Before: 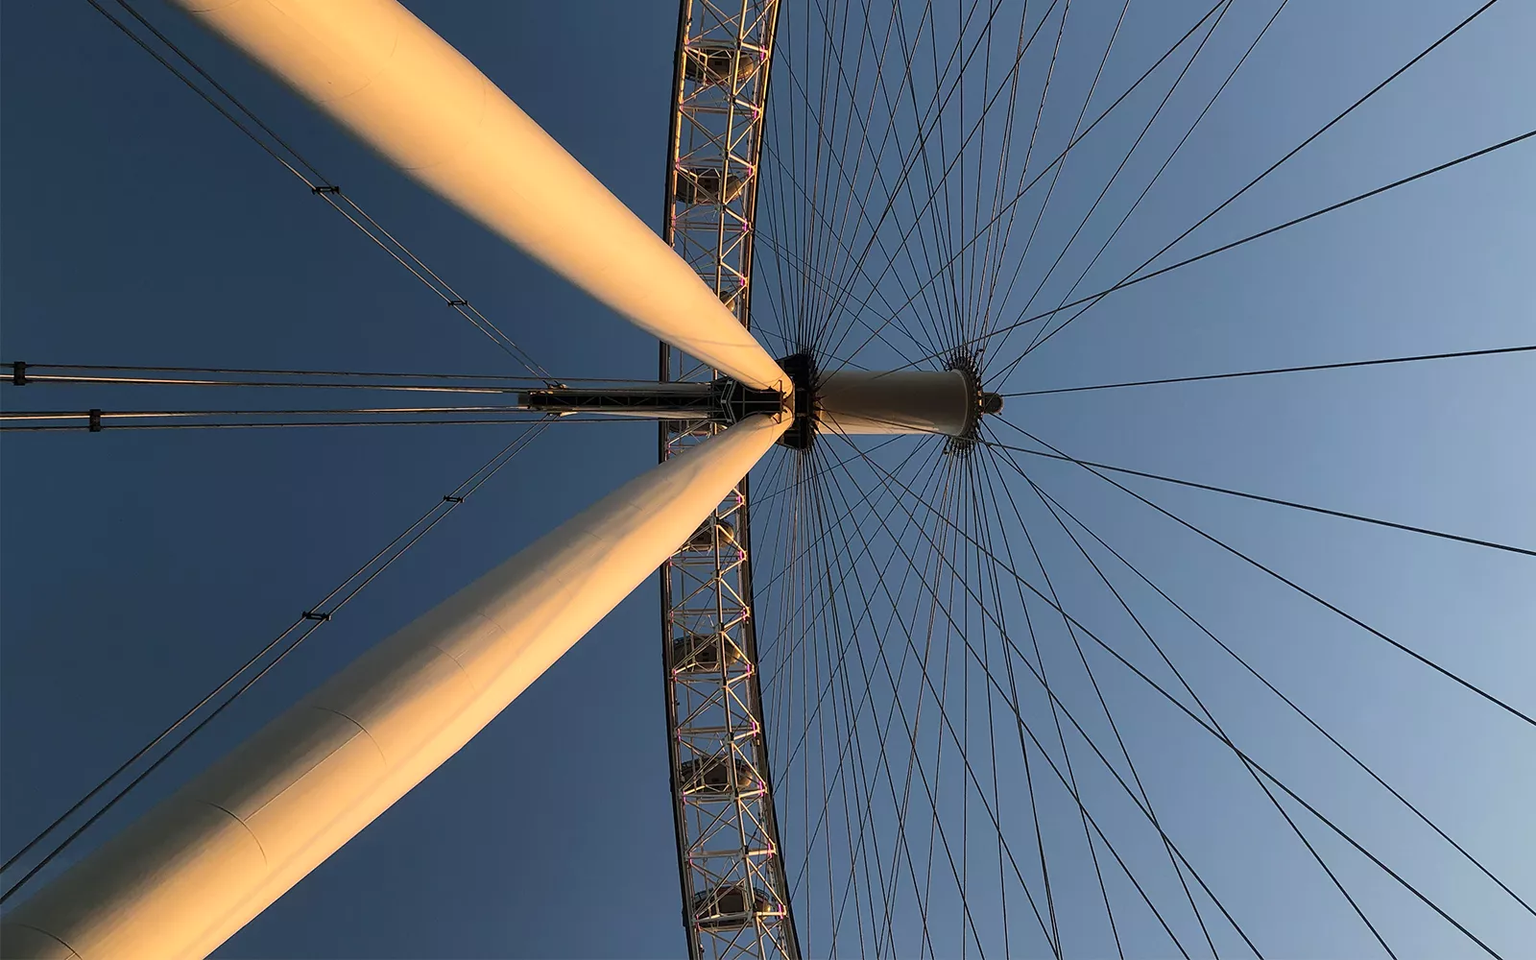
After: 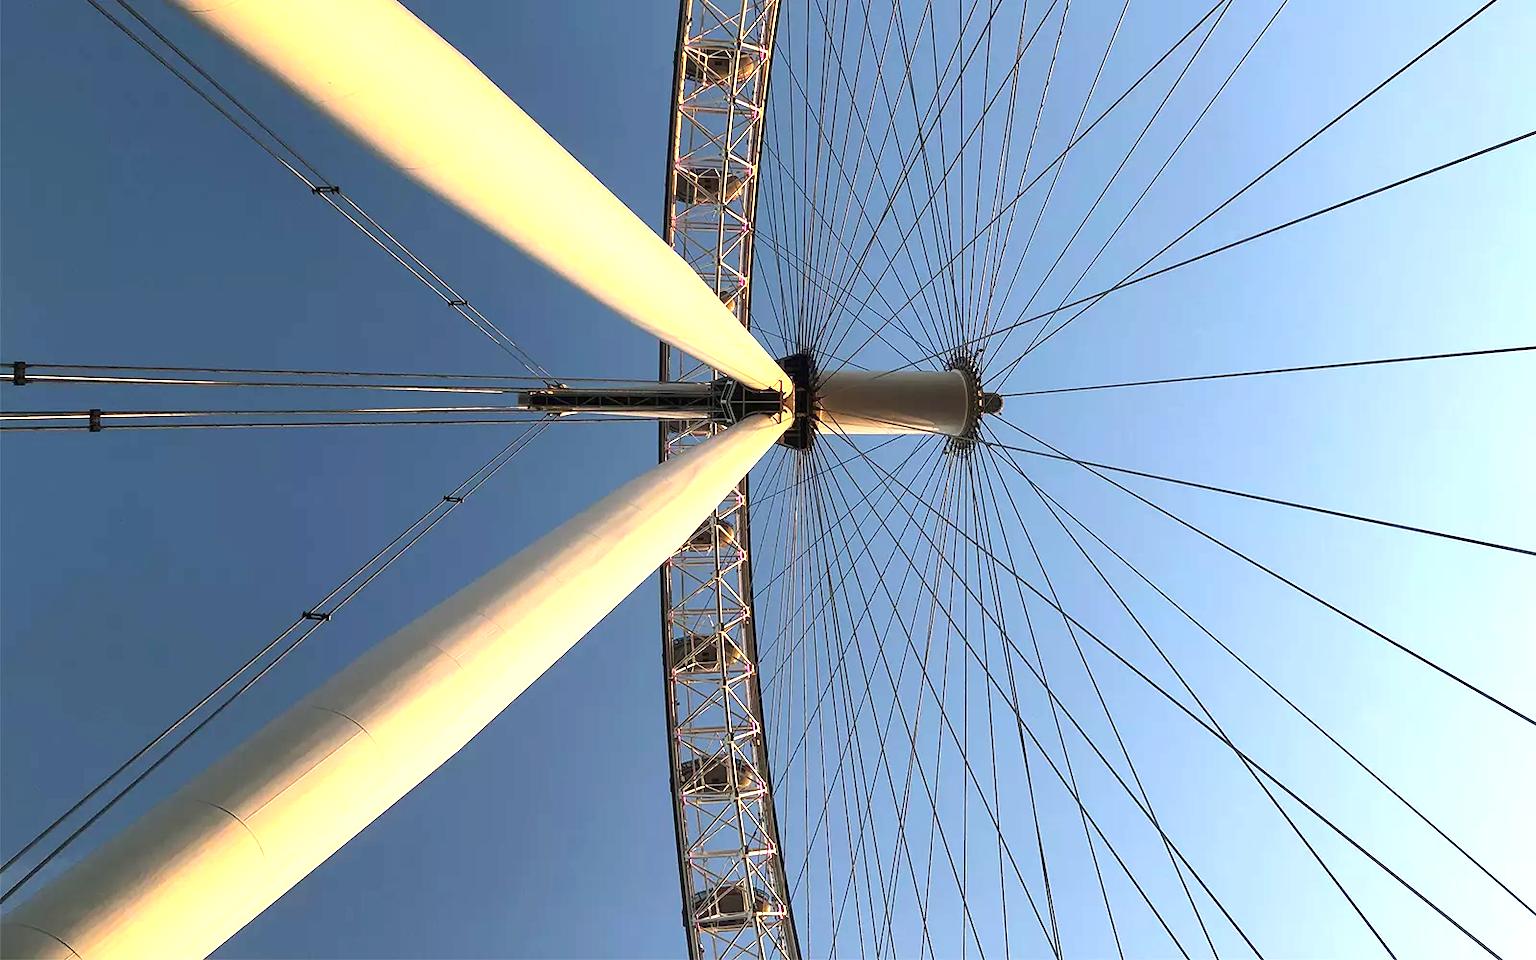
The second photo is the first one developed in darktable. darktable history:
exposure: black level correction 0, exposure 1.382 EV, compensate highlight preservation false
